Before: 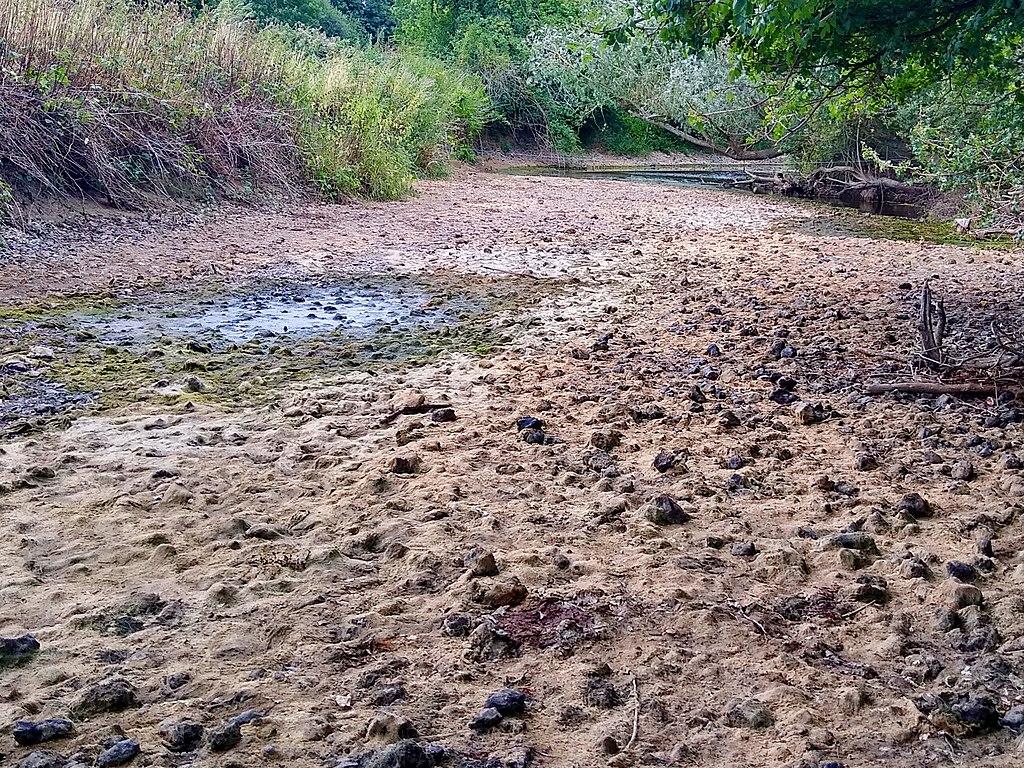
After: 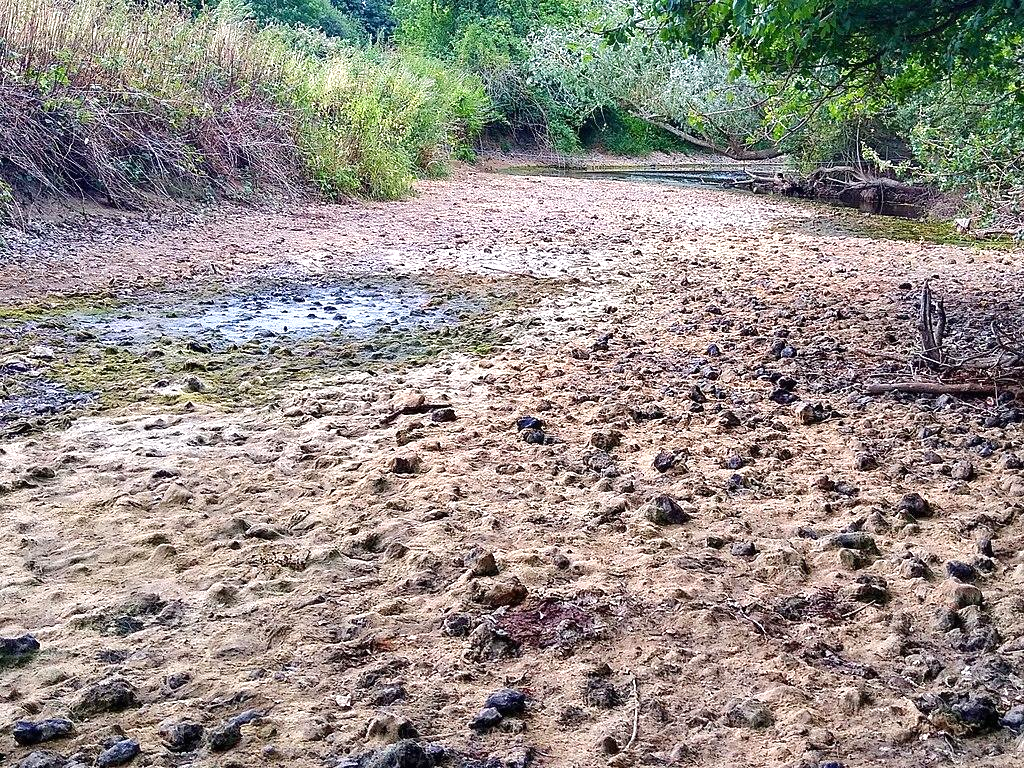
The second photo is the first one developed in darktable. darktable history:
exposure: black level correction 0, exposure 0.5 EV, compensate highlight preservation false
white balance: emerald 1
